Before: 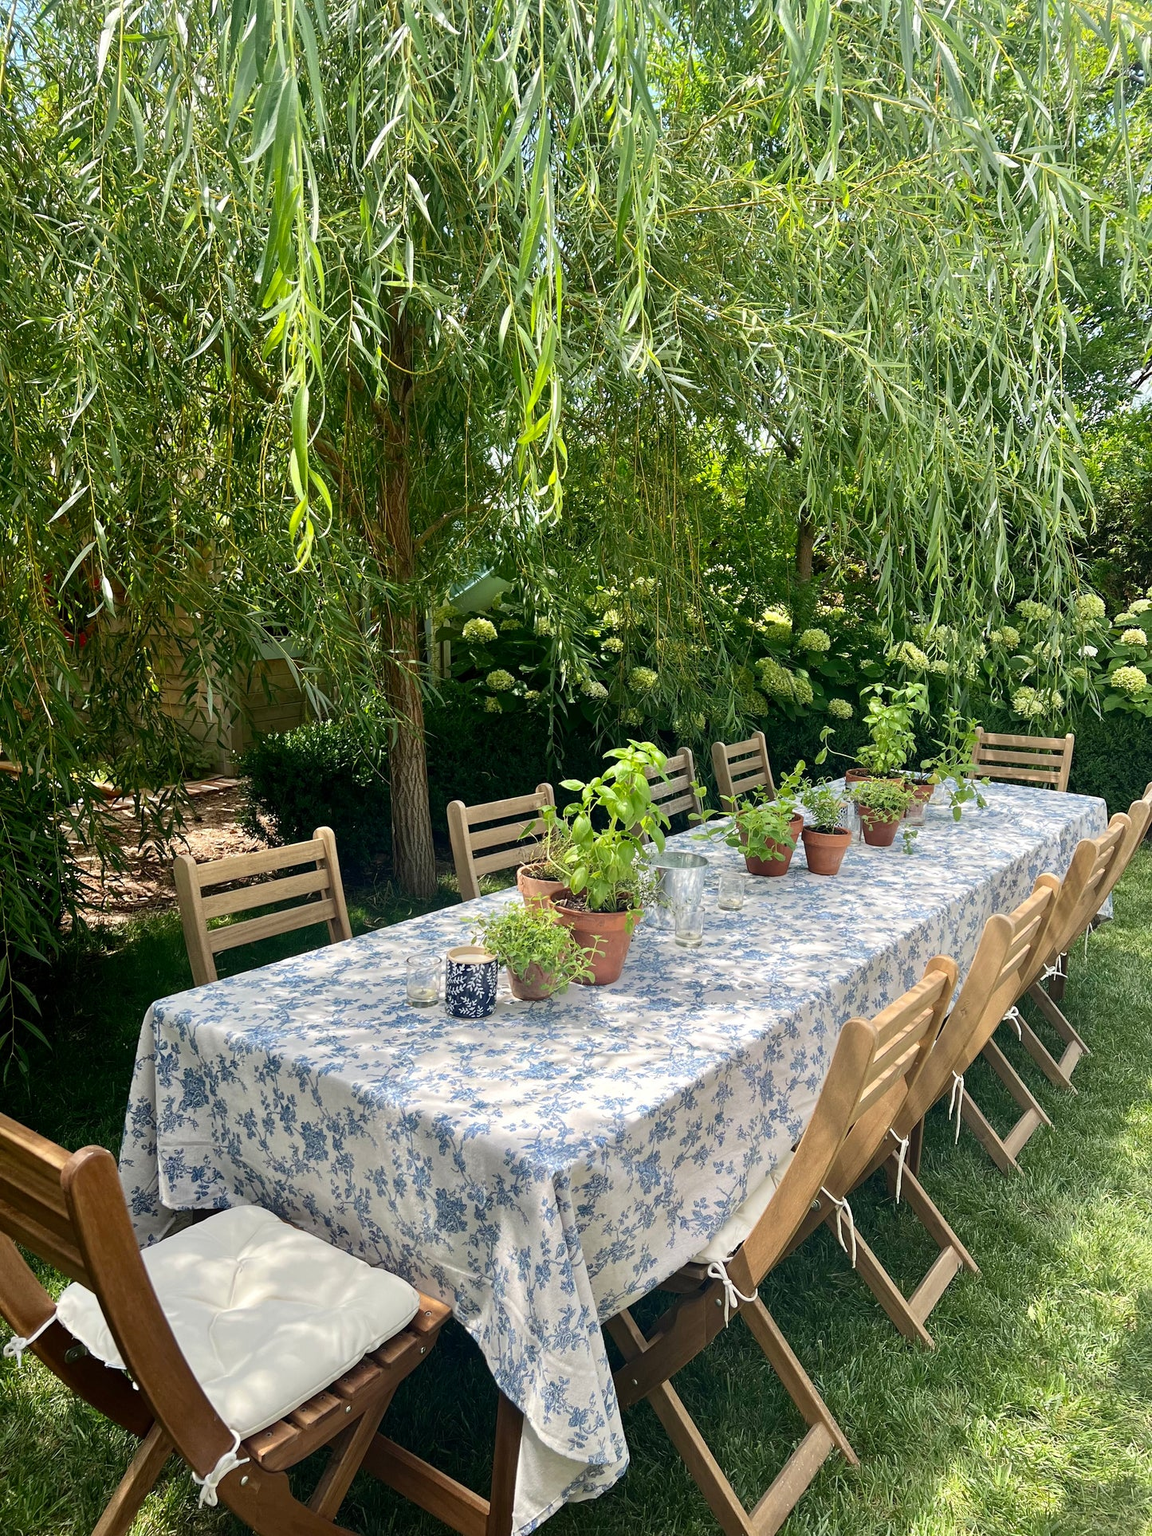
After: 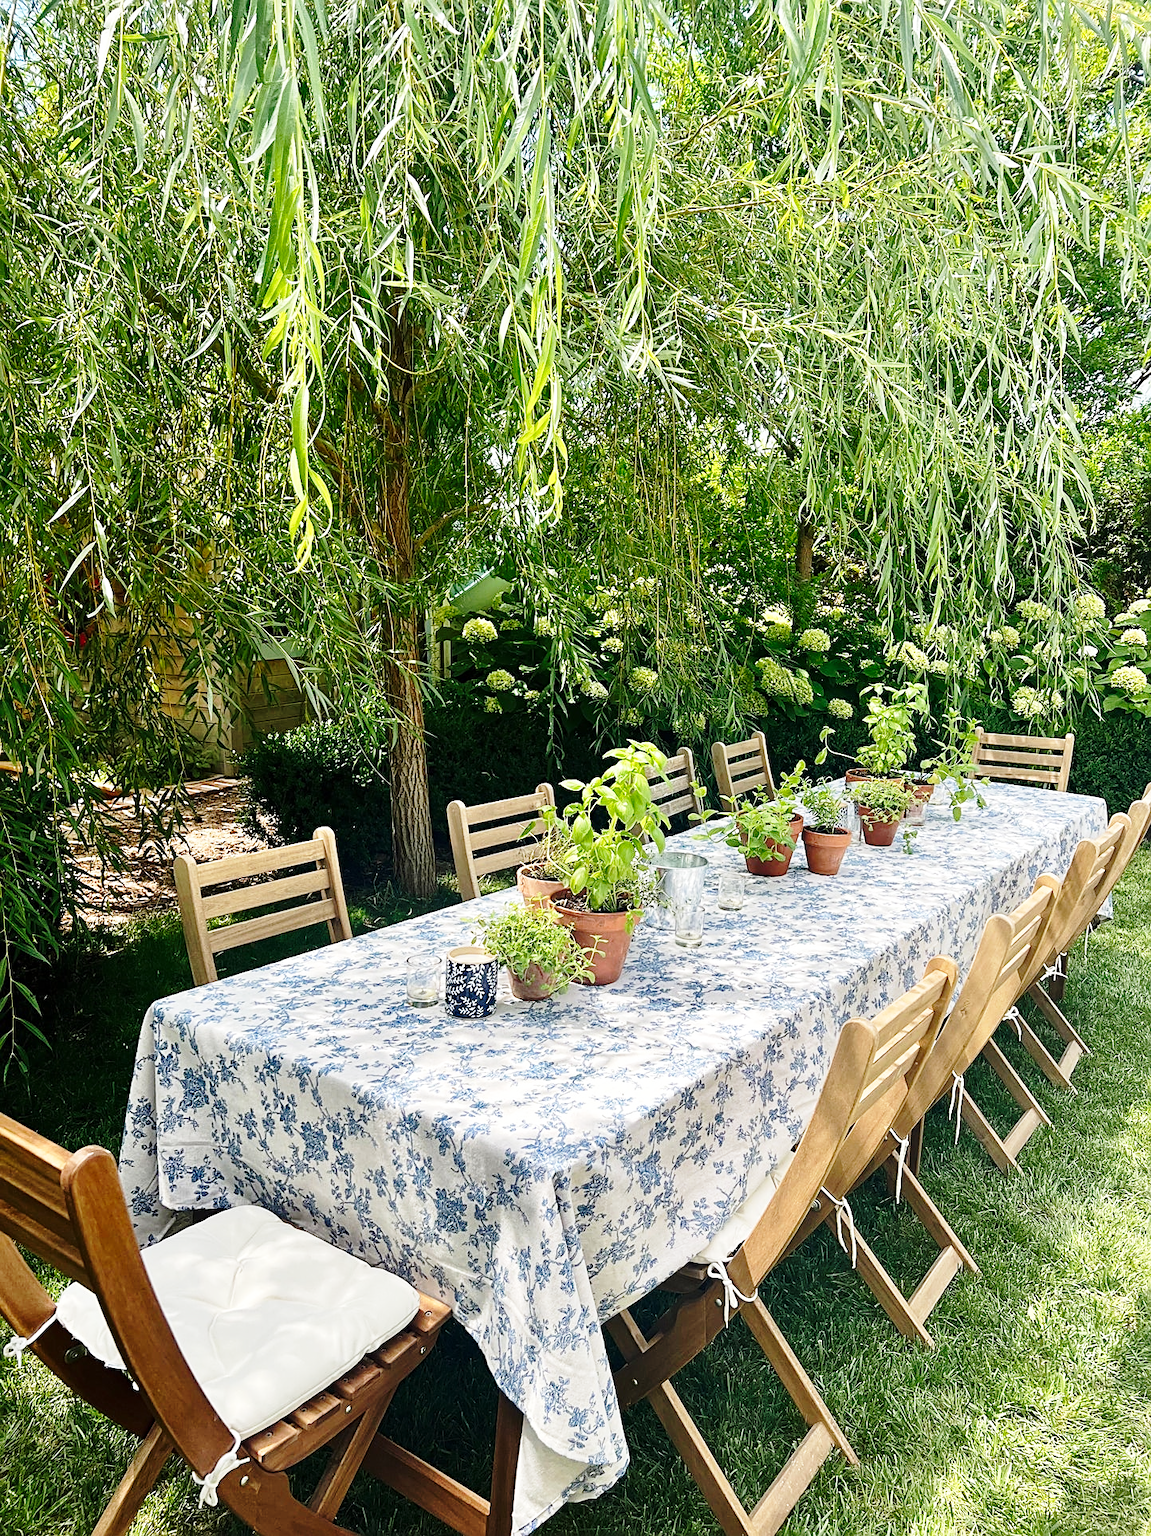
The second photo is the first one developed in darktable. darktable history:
shadows and highlights: shadows 47.26, highlights -41.03, soften with gaussian
sharpen: on, module defaults
base curve: curves: ch0 [(0, 0) (0.028, 0.03) (0.121, 0.232) (0.46, 0.748) (0.859, 0.968) (1, 1)], preserve colors none
